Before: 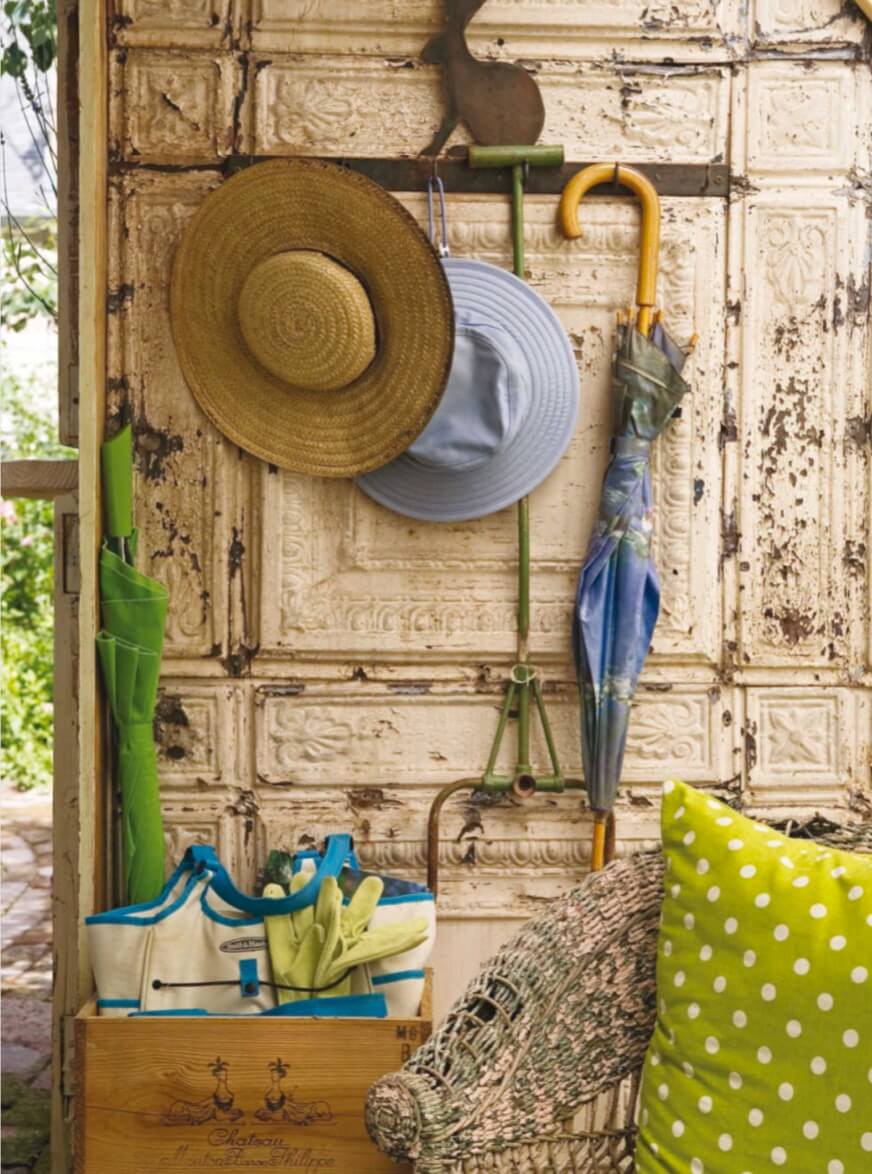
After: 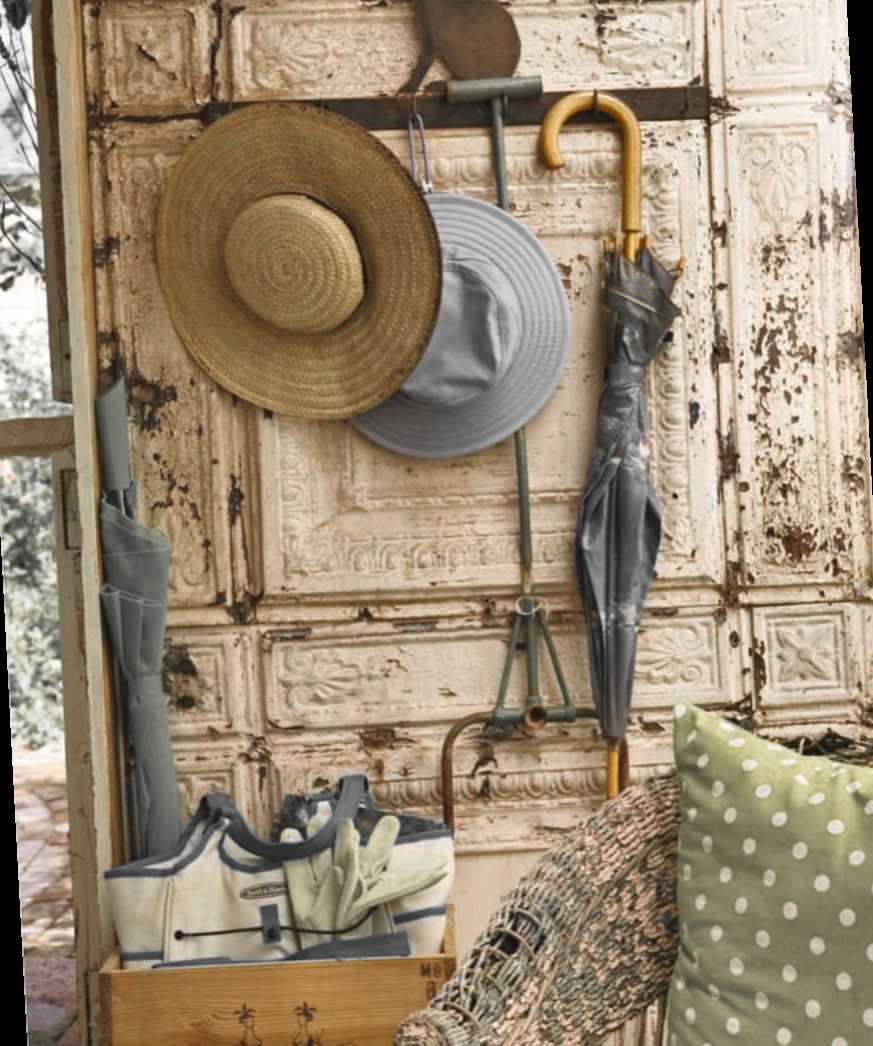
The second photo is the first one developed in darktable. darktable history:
color zones: curves: ch0 [(0, 0.447) (0.184, 0.543) (0.323, 0.476) (0.429, 0.445) (0.571, 0.443) (0.714, 0.451) (0.857, 0.452) (1, 0.447)]; ch1 [(0, 0.464) (0.176, 0.46) (0.287, 0.177) (0.429, 0.002) (0.571, 0) (0.714, 0) (0.857, 0) (1, 0.464)], mix 20%
rotate and perspective: rotation -3°, crop left 0.031, crop right 0.968, crop top 0.07, crop bottom 0.93
shadows and highlights: shadows 19.13, highlights -83.41, soften with gaussian
